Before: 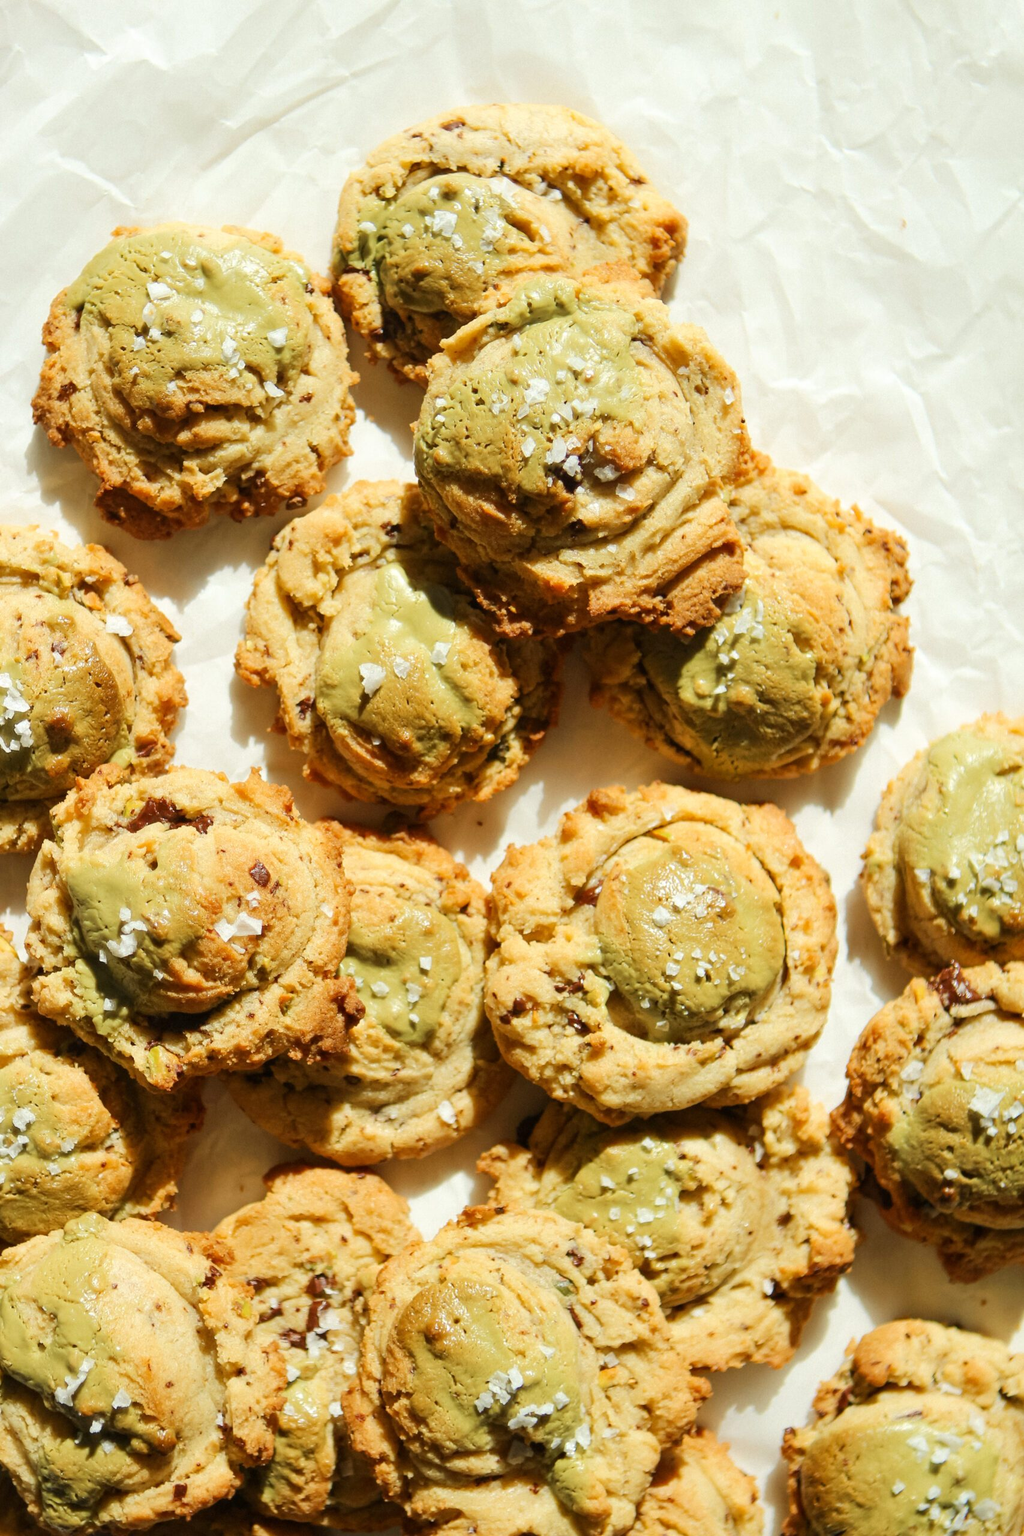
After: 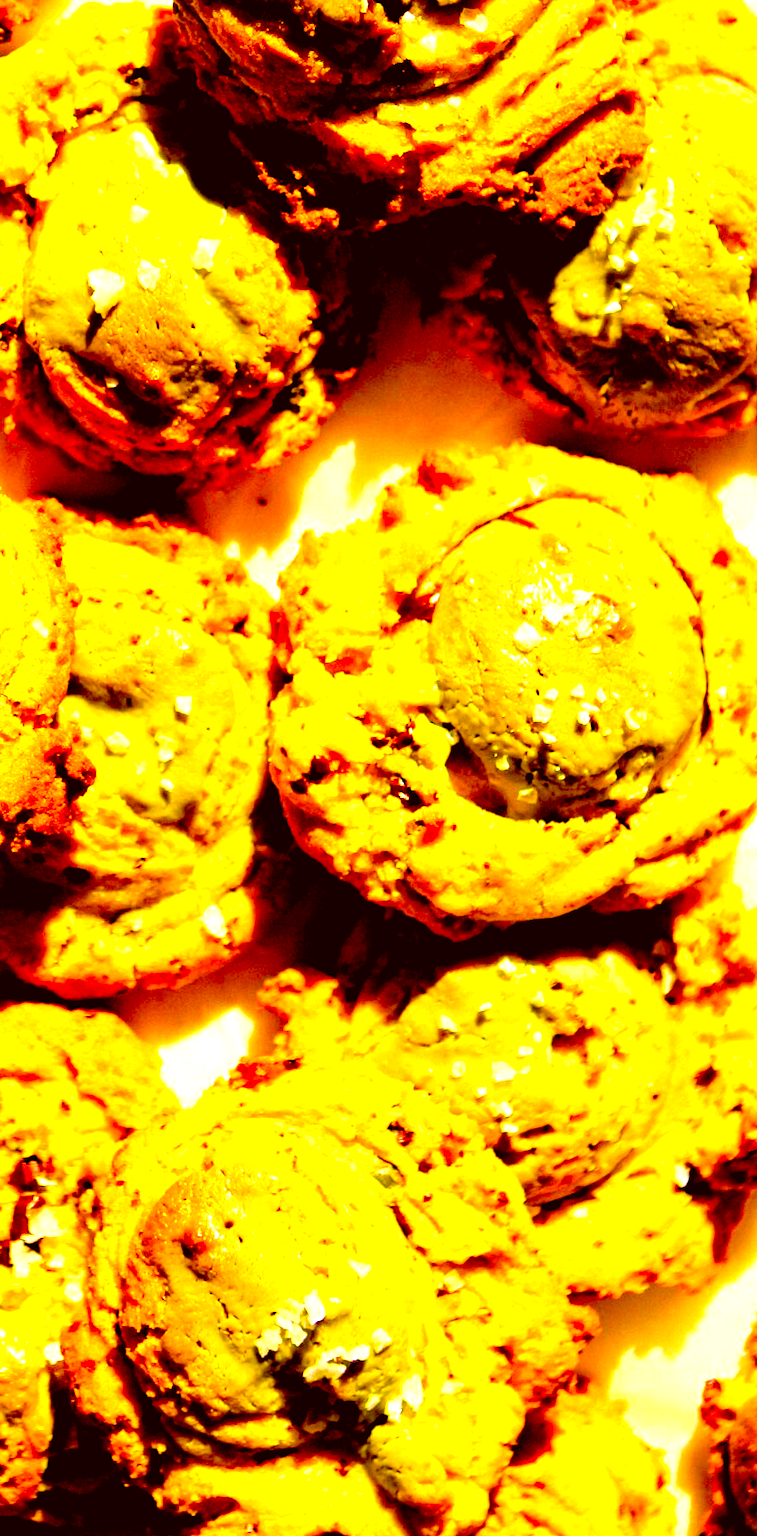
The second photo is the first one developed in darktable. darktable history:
color correction: highlights a* 10.44, highlights b* 30.04, shadows a* 2.73, shadows b* 17.51, saturation 1.72
color balance rgb: linear chroma grading › shadows -2.2%, linear chroma grading › highlights -15%, linear chroma grading › global chroma -10%, linear chroma grading › mid-tones -10%, perceptual saturation grading › global saturation 45%, perceptual saturation grading › highlights -50%, perceptual saturation grading › shadows 30%, perceptual brilliance grading › global brilliance 18%, global vibrance 45%
exposure: black level correction 0.04, exposure 0.5 EV, compensate highlight preservation false
crop and rotate: left 29.237%, top 31.152%, right 19.807%
white balance: red 0.984, blue 1.059
